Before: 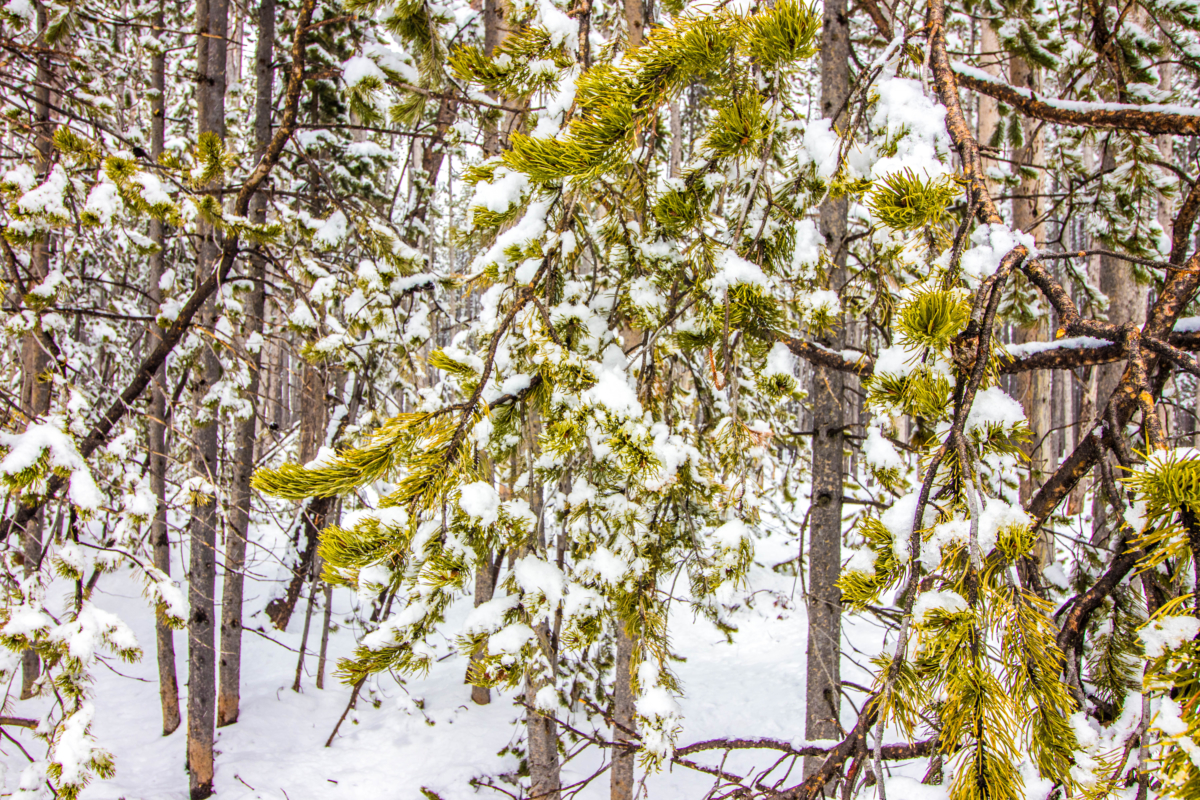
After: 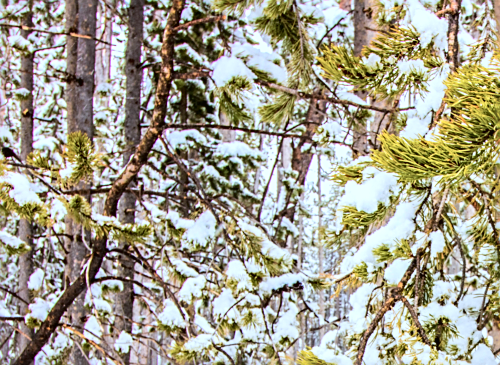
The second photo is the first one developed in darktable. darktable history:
crop and rotate: left 10.92%, top 0.075%, right 47.33%, bottom 54.214%
color correction: highlights a* -2.4, highlights b* -18.45
tone curve: curves: ch0 [(0, 0.01) (0.052, 0.045) (0.136, 0.133) (0.29, 0.332) (0.453, 0.531) (0.676, 0.751) (0.89, 0.919) (1, 1)]; ch1 [(0, 0) (0.094, 0.081) (0.285, 0.299) (0.385, 0.403) (0.446, 0.443) (0.502, 0.5) (0.544, 0.552) (0.589, 0.612) (0.722, 0.728) (1, 1)]; ch2 [(0, 0) (0.257, 0.217) (0.43, 0.421) (0.498, 0.507) (0.531, 0.544) (0.56, 0.579) (0.625, 0.642) (1, 1)], color space Lab, independent channels, preserve colors none
sharpen: on, module defaults
